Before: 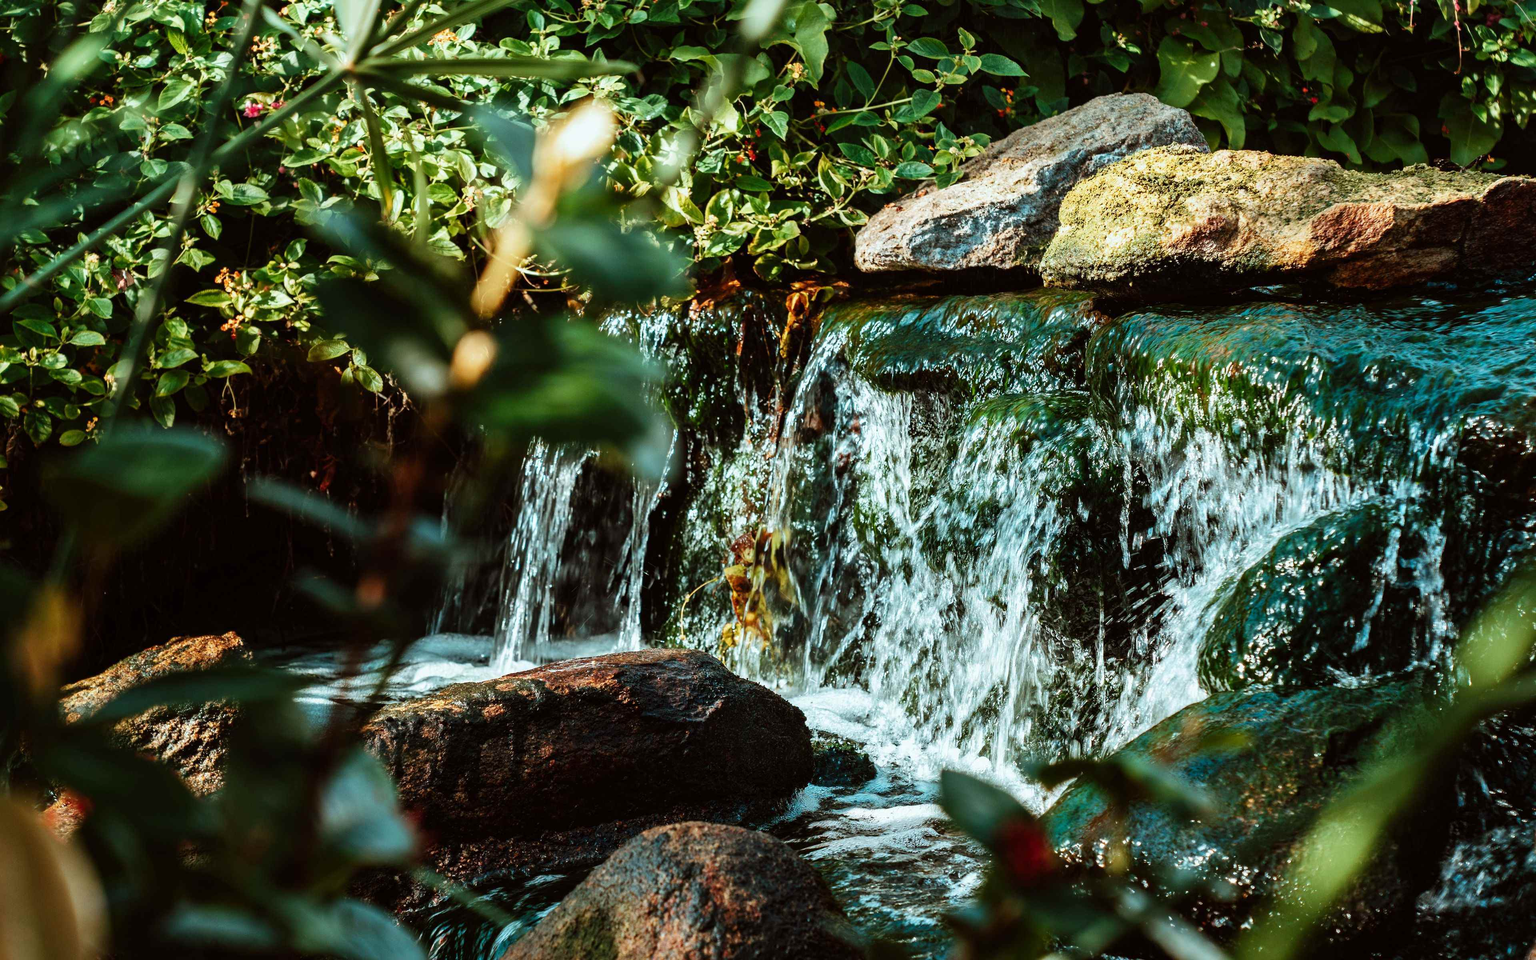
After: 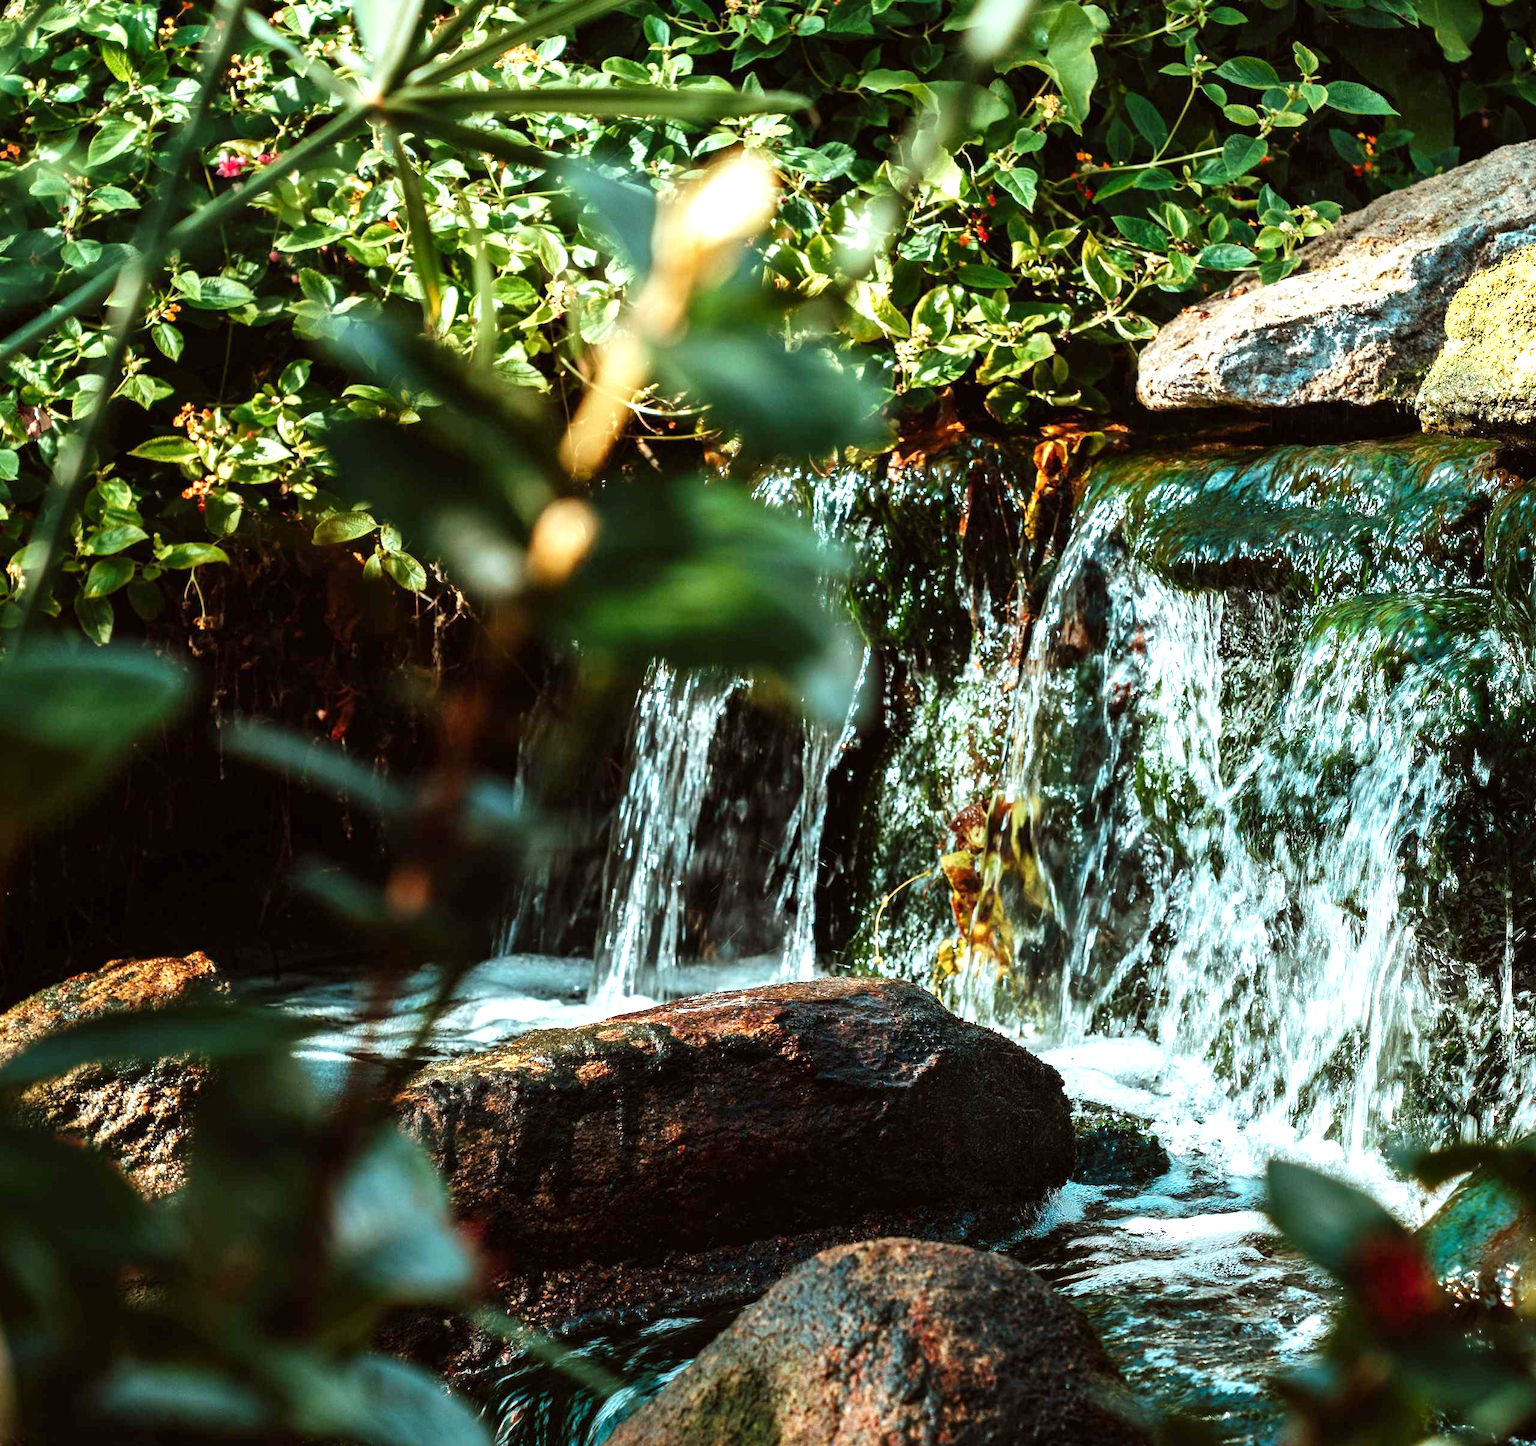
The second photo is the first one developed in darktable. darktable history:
crop and rotate: left 6.517%, right 27.095%
exposure: exposure 0.521 EV, compensate exposure bias true, compensate highlight preservation false
